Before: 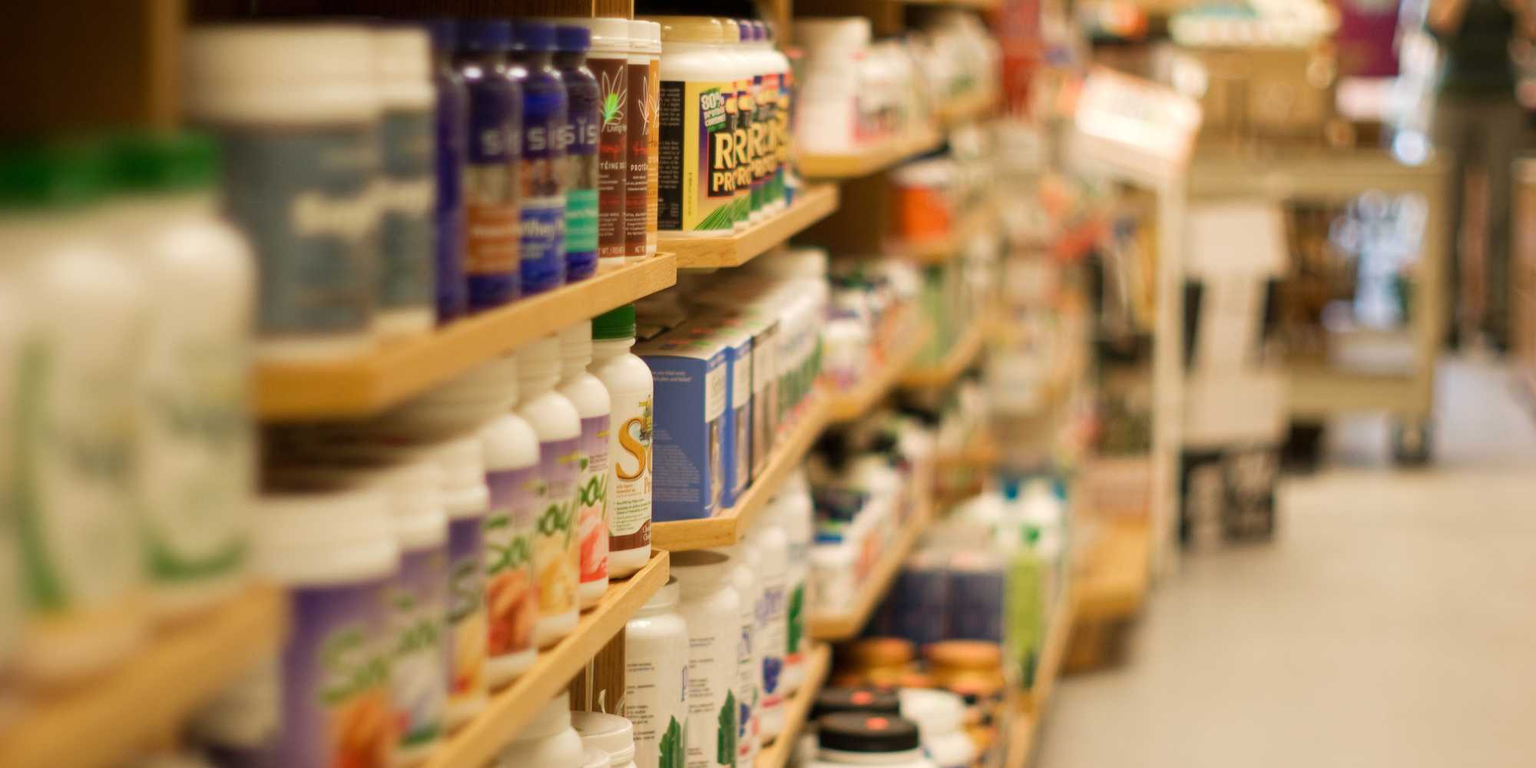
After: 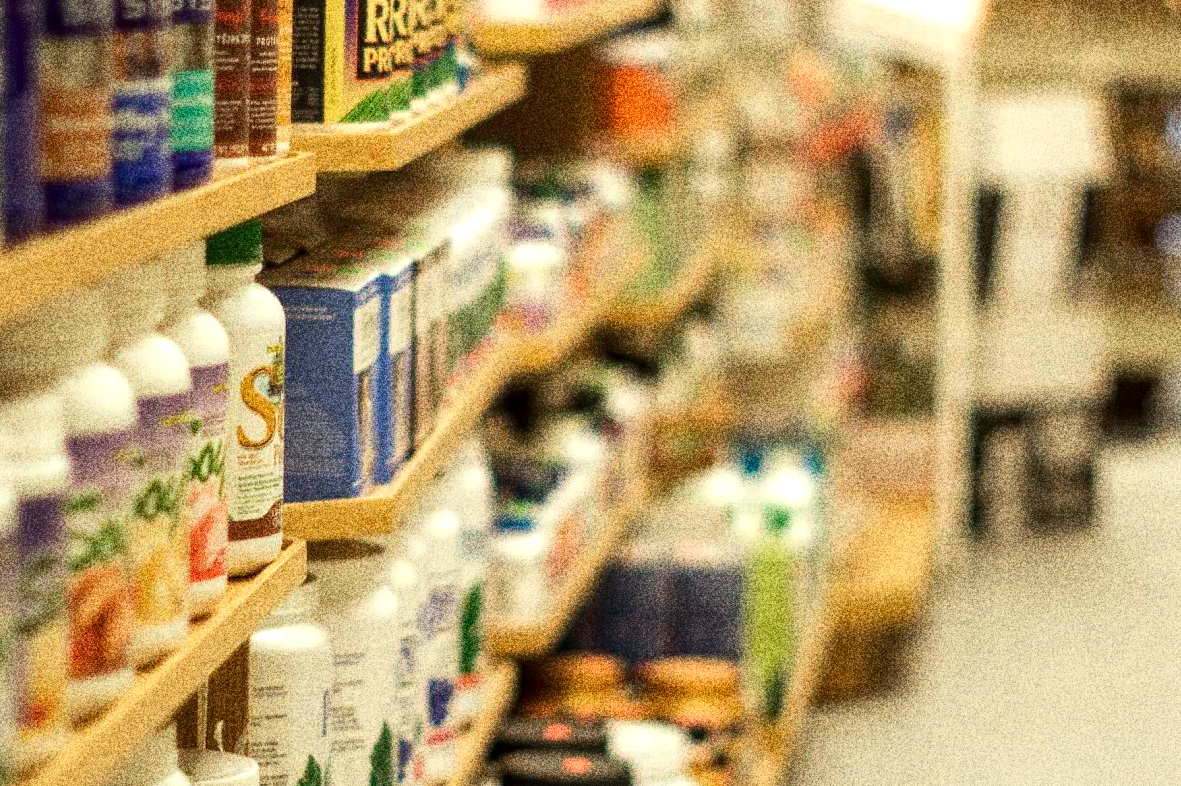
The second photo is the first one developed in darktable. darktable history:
color correction: highlights a* -6.69, highlights b* 0.49
crop and rotate: left 28.256%, top 17.734%, right 12.656%, bottom 3.573%
grain: coarseness 30.02 ISO, strength 100%
local contrast: detail 130%
tone equalizer: -8 EV -0.417 EV, -7 EV -0.389 EV, -6 EV -0.333 EV, -5 EV -0.222 EV, -3 EV 0.222 EV, -2 EV 0.333 EV, -1 EV 0.389 EV, +0 EV 0.417 EV, edges refinement/feathering 500, mask exposure compensation -1.57 EV, preserve details no
